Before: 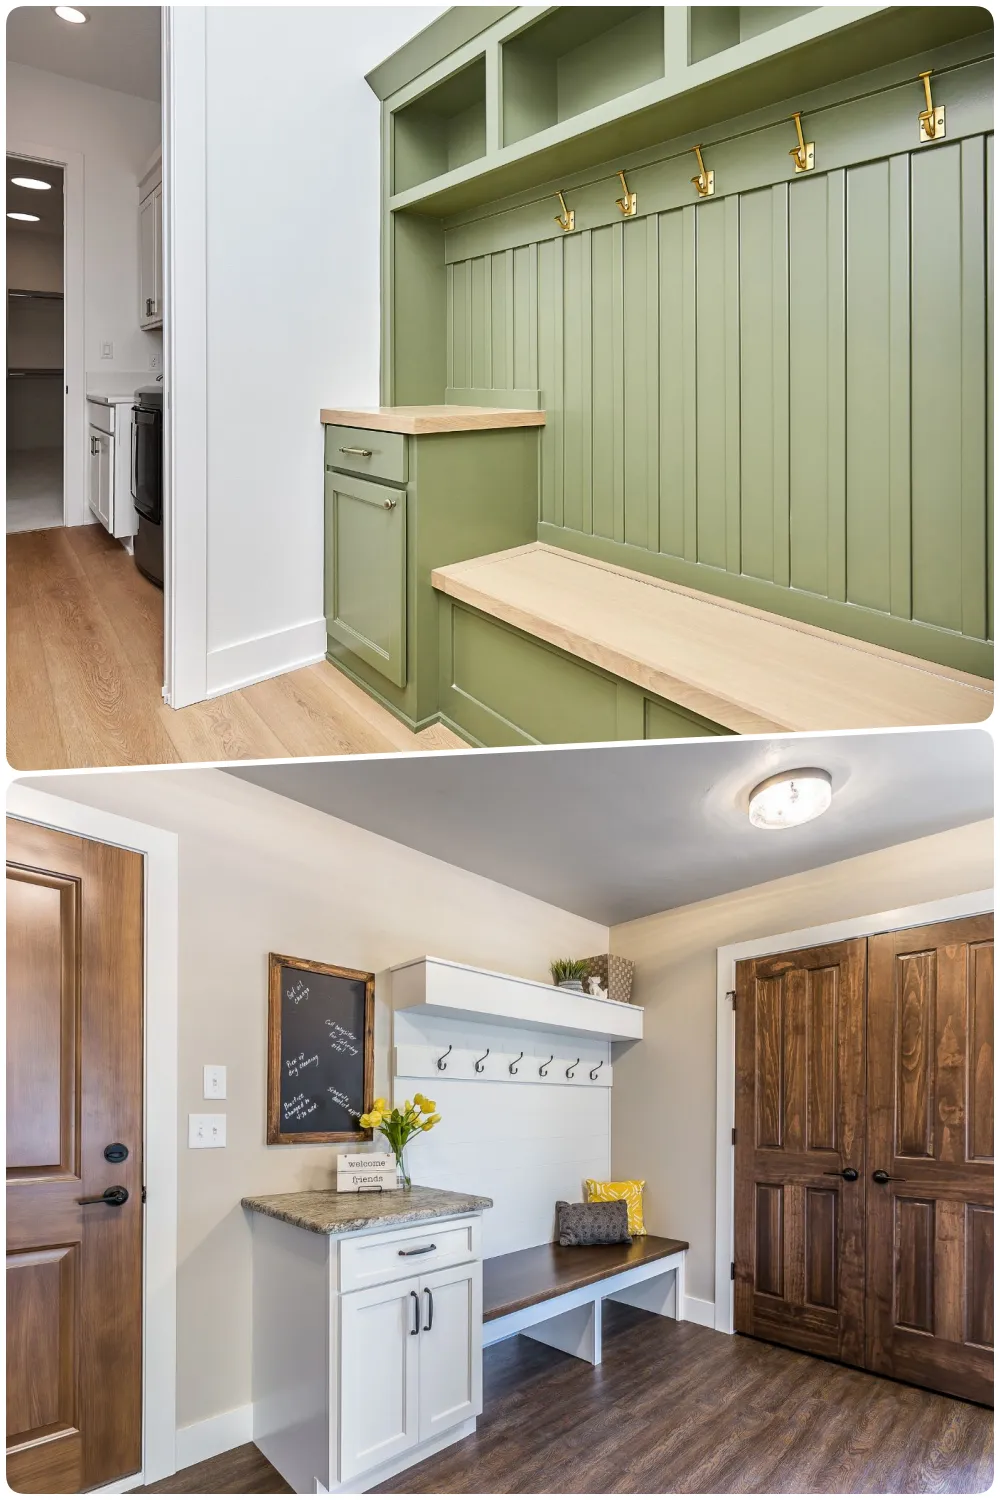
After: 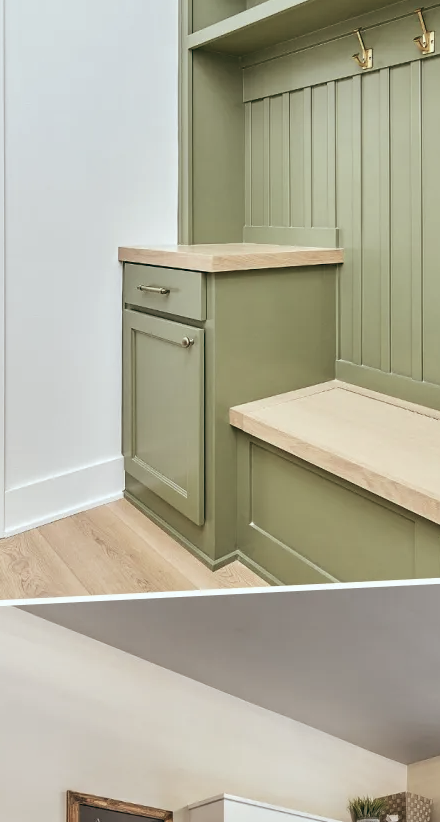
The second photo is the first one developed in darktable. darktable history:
crop: left 20.248%, top 10.86%, right 35.675%, bottom 34.321%
color balance: lift [1, 0.994, 1.002, 1.006], gamma [0.957, 1.081, 1.016, 0.919], gain [0.97, 0.972, 1.01, 1.028], input saturation 91.06%, output saturation 79.8%
